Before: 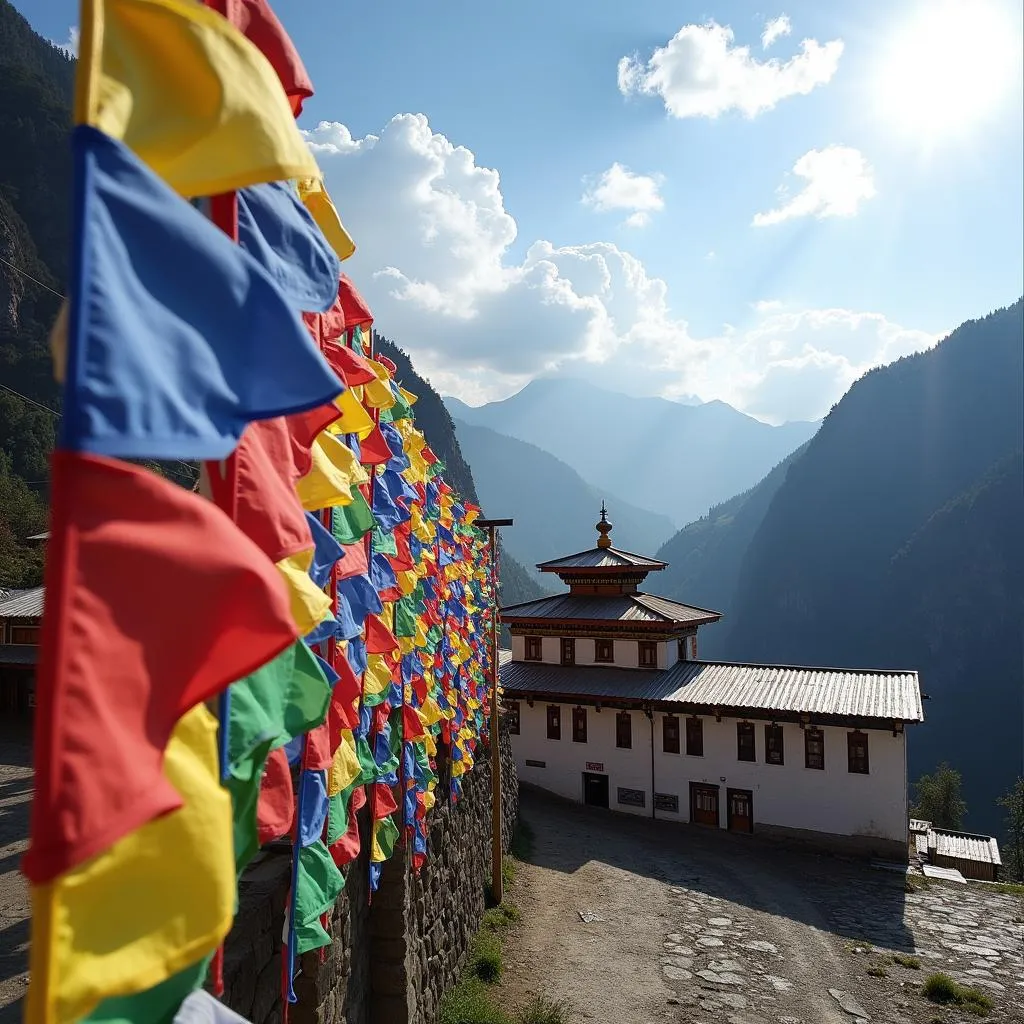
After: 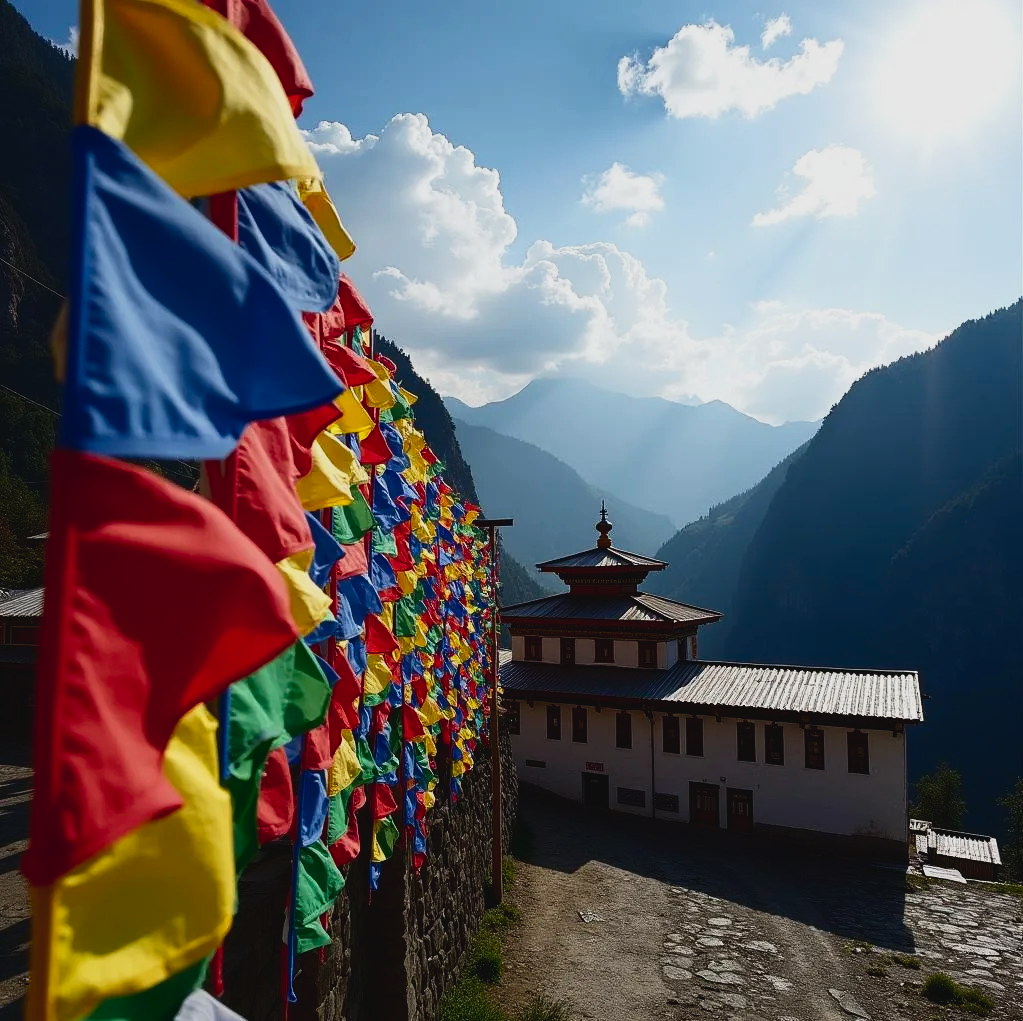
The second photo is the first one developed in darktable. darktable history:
tone curve: curves: ch0 [(0, 0.036) (0.053, 0.068) (0.211, 0.217) (0.519, 0.513) (0.847, 0.82) (0.991, 0.914)]; ch1 [(0, 0) (0.276, 0.206) (0.412, 0.353) (0.482, 0.475) (0.495, 0.5) (0.509, 0.502) (0.563, 0.57) (0.667, 0.672) (0.788, 0.809) (1, 1)]; ch2 [(0, 0) (0.438, 0.456) (0.473, 0.47) (0.503, 0.503) (0.523, 0.528) (0.562, 0.571) (0.612, 0.61) (0.679, 0.72) (1, 1)], preserve colors none
crop: top 0.064%, bottom 0.145%
contrast brightness saturation: contrast 0.127, brightness -0.229, saturation 0.137
